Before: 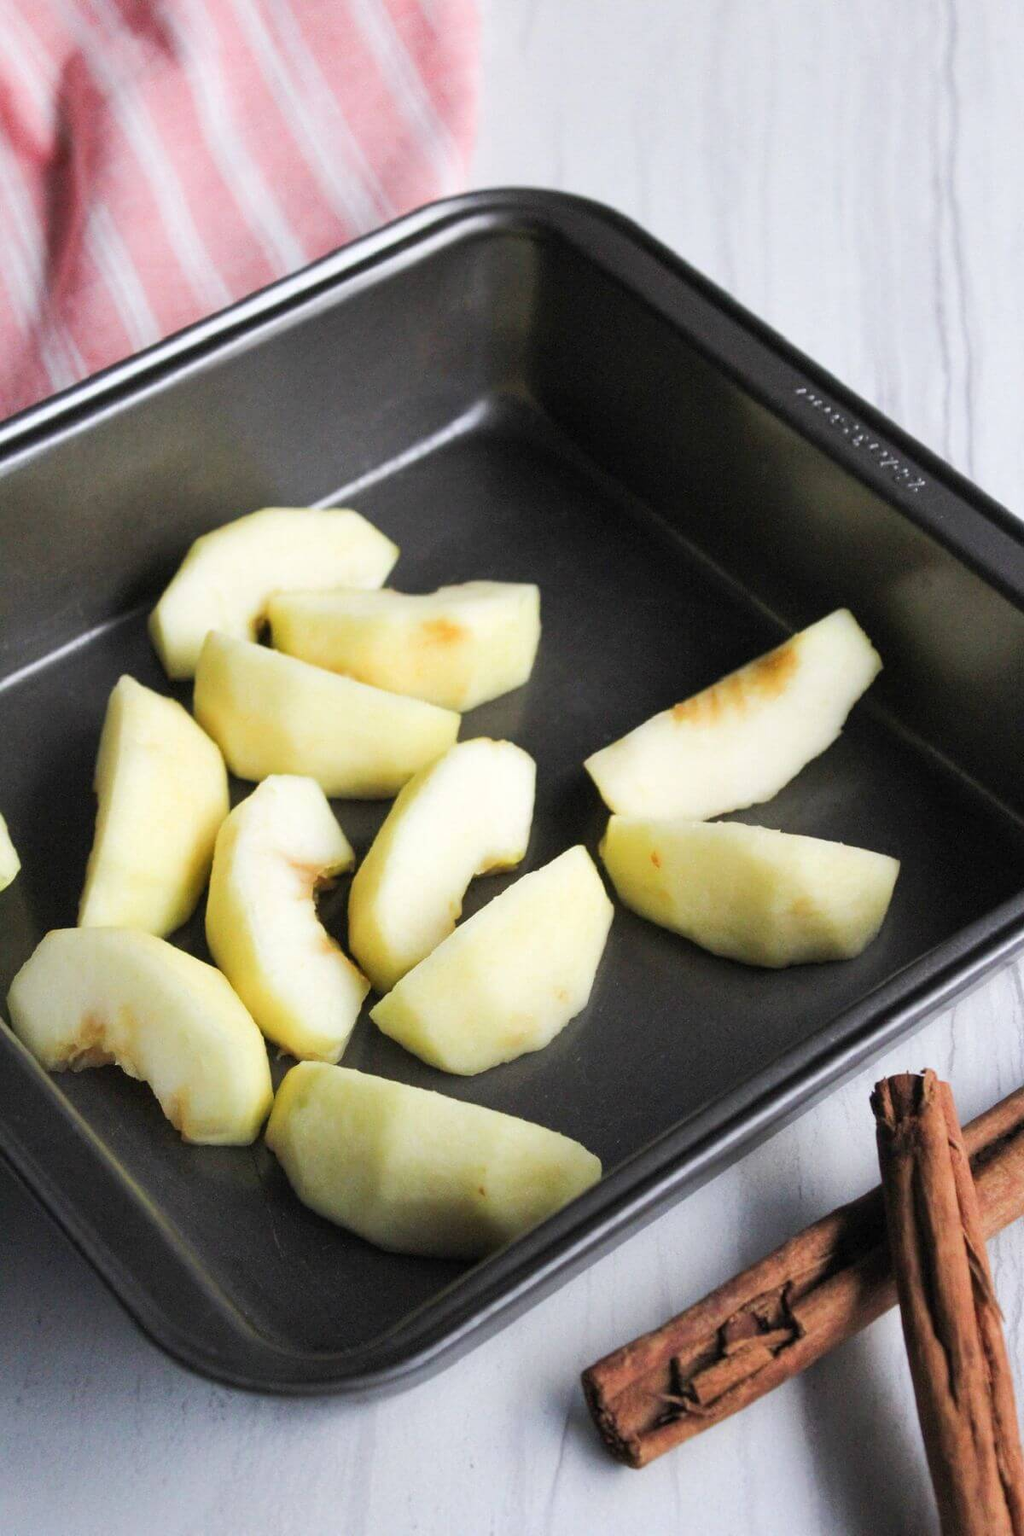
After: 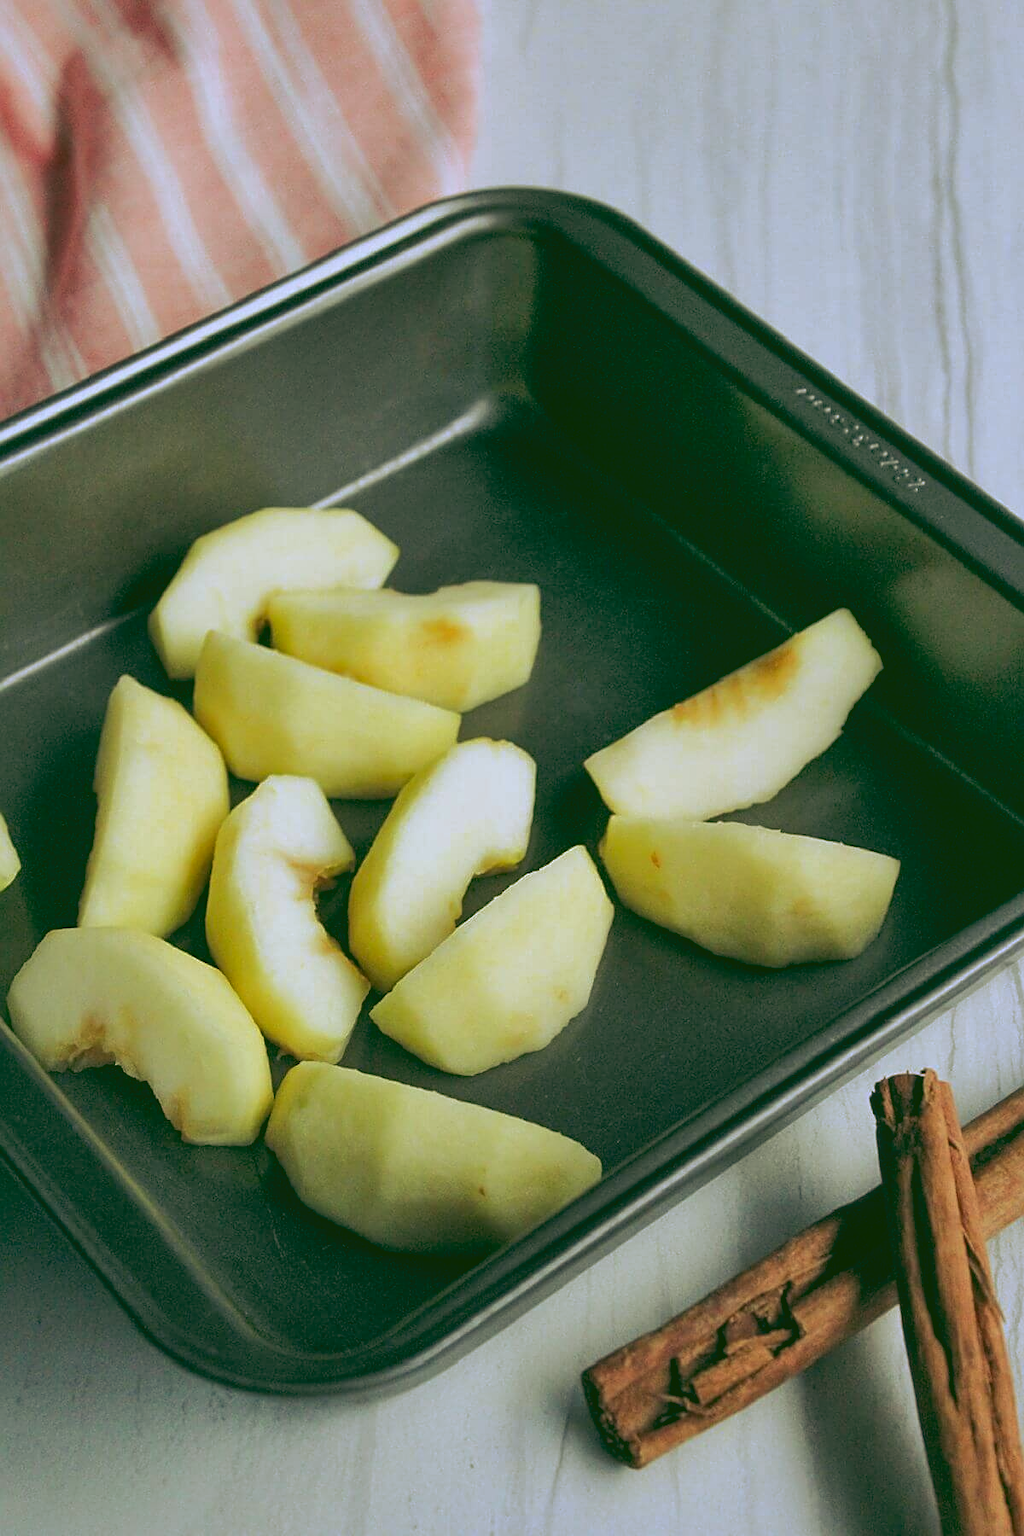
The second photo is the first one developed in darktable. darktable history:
white balance: red 1, blue 1
sharpen: on, module defaults
local contrast: highlights 100%, shadows 100%, detail 120%, midtone range 0.2
shadows and highlights: on, module defaults
rgb curve: curves: ch0 [(0.123, 0.061) (0.995, 0.887)]; ch1 [(0.06, 0.116) (1, 0.906)]; ch2 [(0, 0) (0.824, 0.69) (1, 1)], mode RGB, independent channels, compensate middle gray true
